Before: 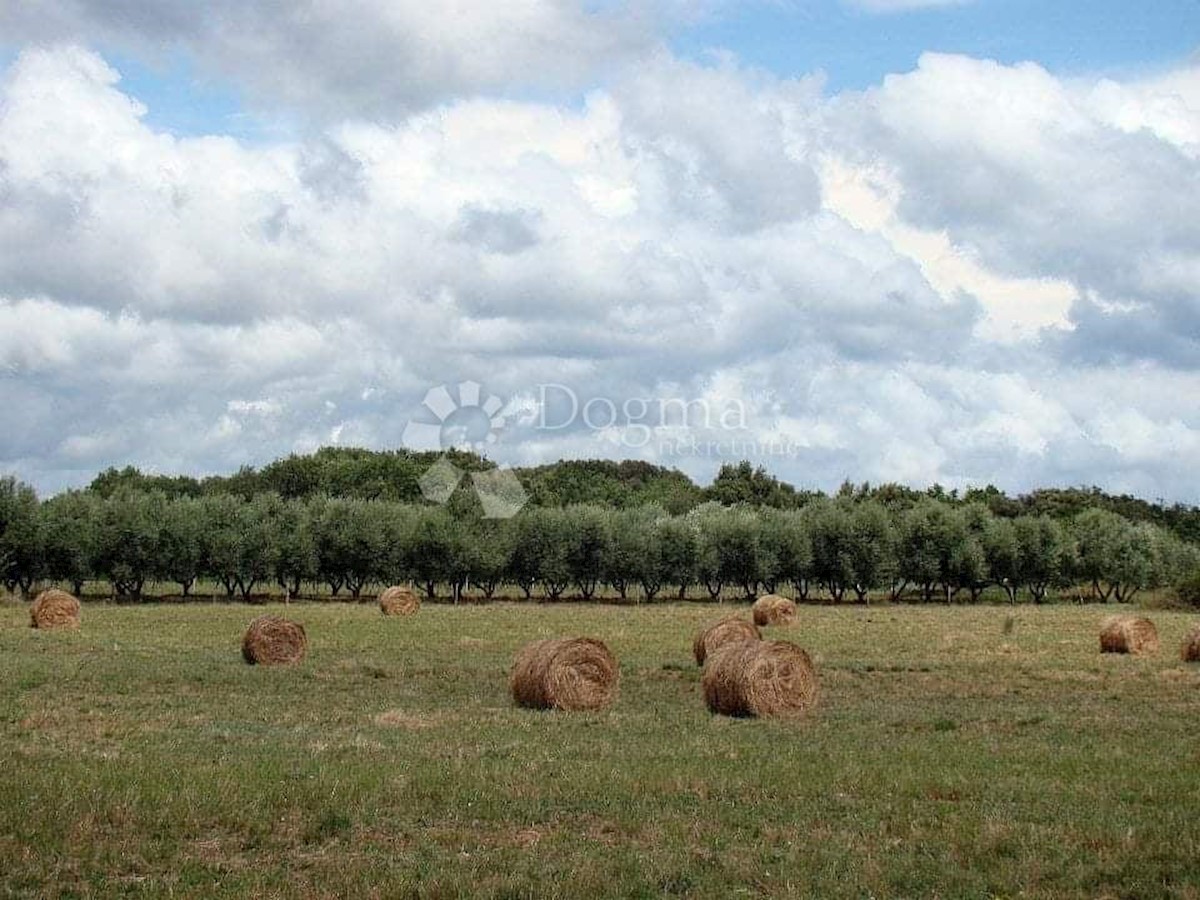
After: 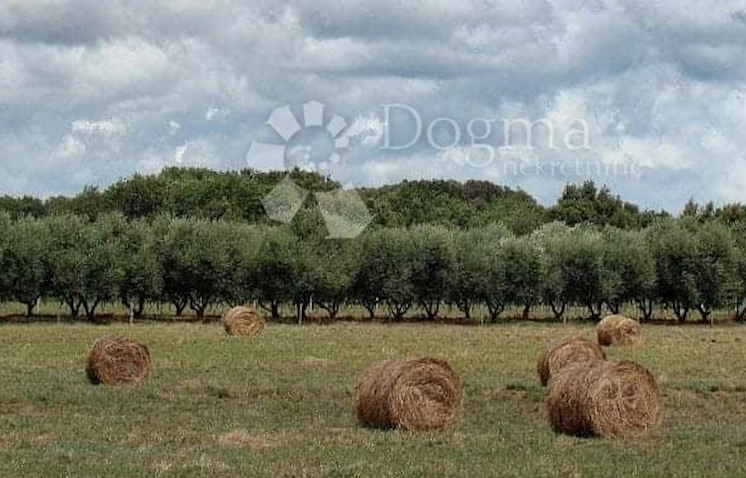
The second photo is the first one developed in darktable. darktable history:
shadows and highlights: shadows 43.46, white point adjustment -1.61, soften with gaussian
crop: left 13.061%, top 31.183%, right 24.74%, bottom 15.678%
